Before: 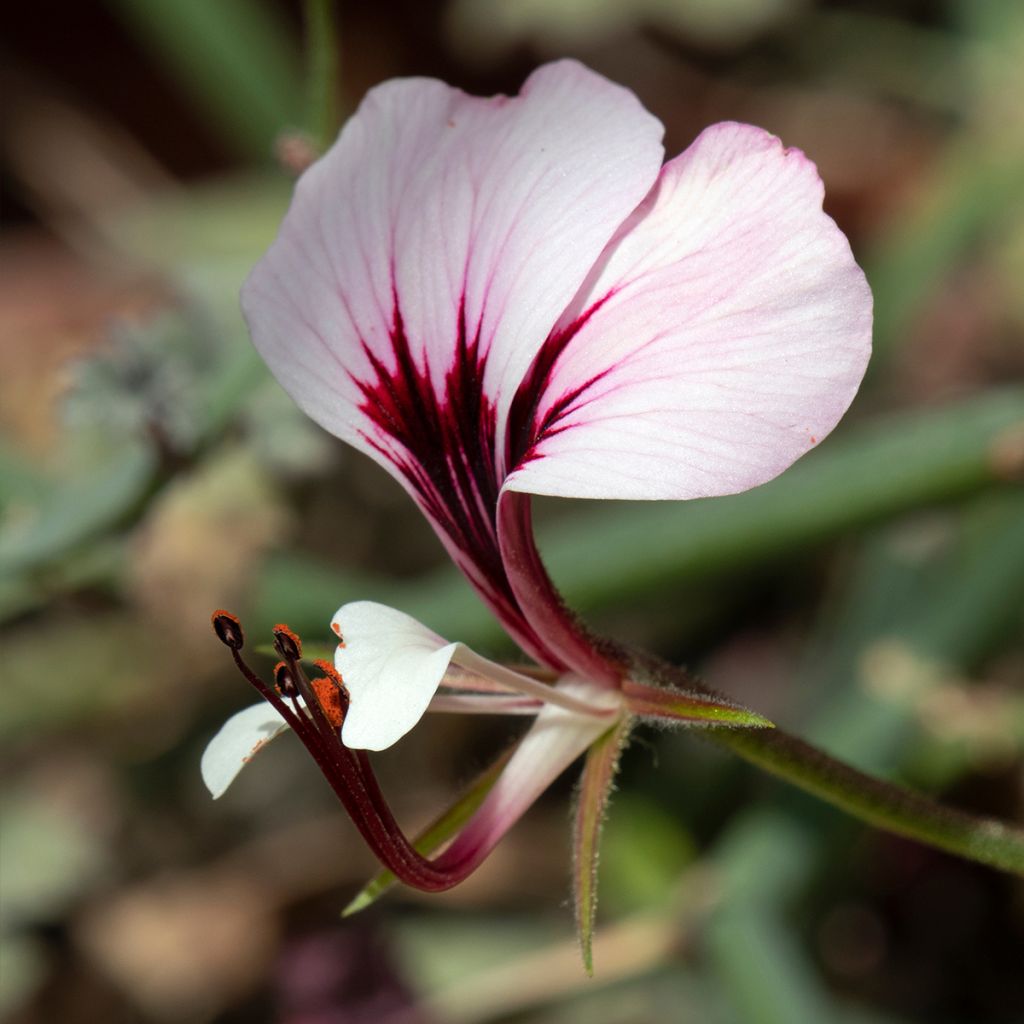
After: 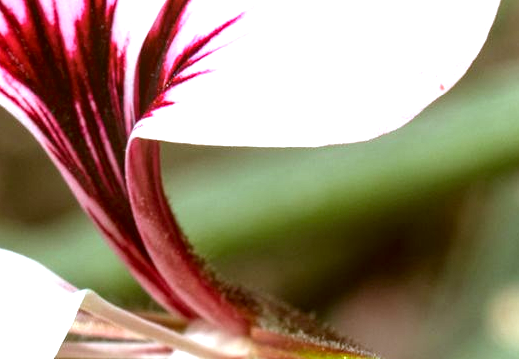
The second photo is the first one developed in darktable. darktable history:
local contrast: on, module defaults
color correction: highlights a* -0.428, highlights b* 0.175, shadows a* 4.84, shadows b* 20.89
color calibration: illuminant as shot in camera, x 0.358, y 0.373, temperature 4628.91 K
crop: left 36.32%, top 34.504%, right 12.916%, bottom 30.427%
exposure: black level correction 0, exposure 1.095 EV, compensate highlight preservation false
